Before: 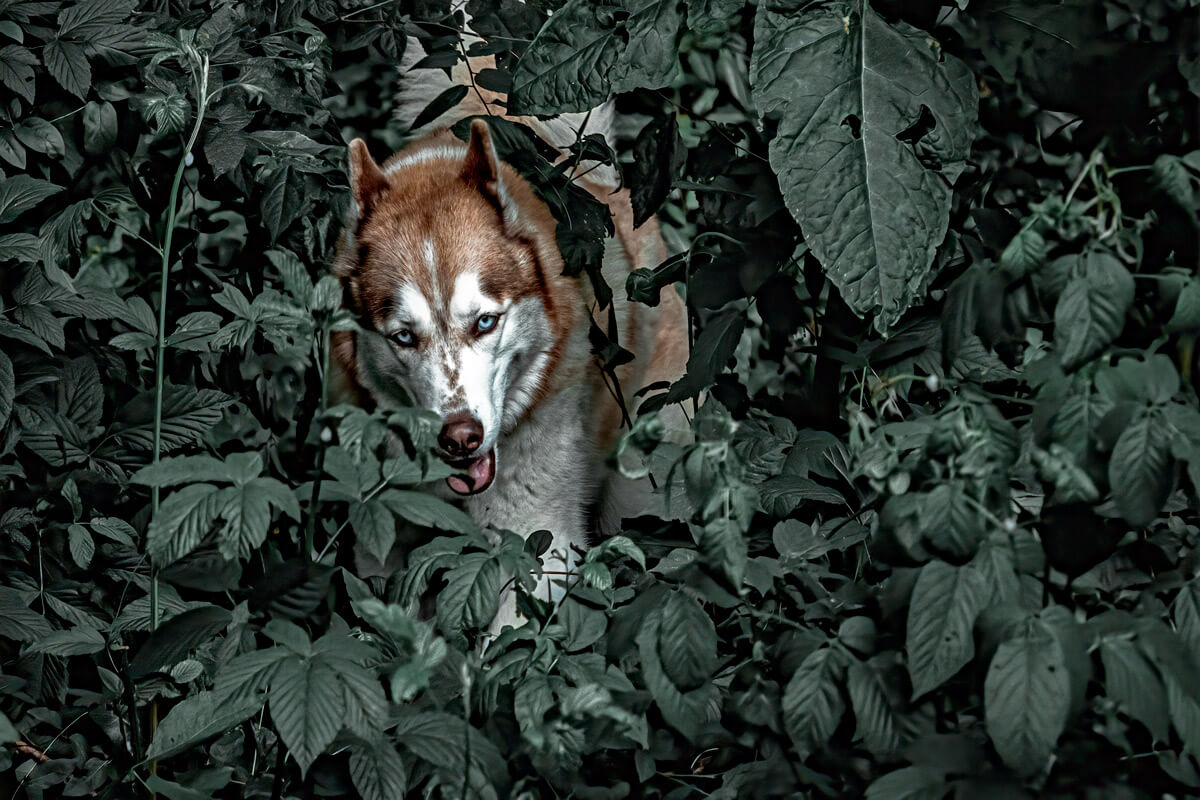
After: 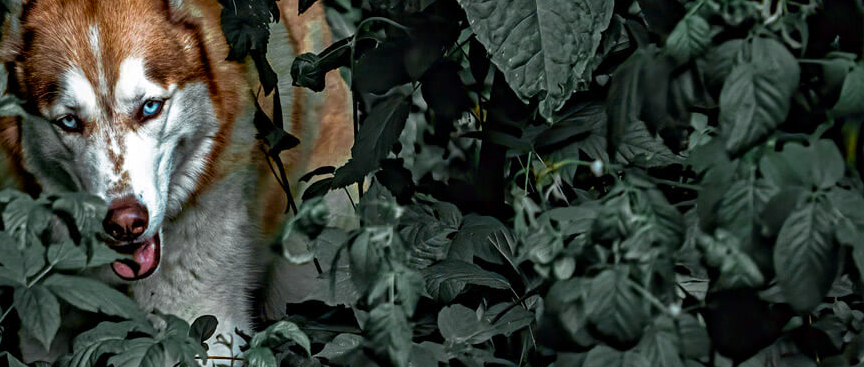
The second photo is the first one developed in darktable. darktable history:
color balance rgb: linear chroma grading › global chroma 15%, perceptual saturation grading › global saturation 30%
color zones: curves: ch0 [(0, 0.485) (0.178, 0.476) (0.261, 0.623) (0.411, 0.403) (0.708, 0.603) (0.934, 0.412)]; ch1 [(0.003, 0.485) (0.149, 0.496) (0.229, 0.584) (0.326, 0.551) (0.484, 0.262) (0.757, 0.643)]
velvia: on, module defaults
crop and rotate: left 27.938%, top 27.046%, bottom 27.046%
